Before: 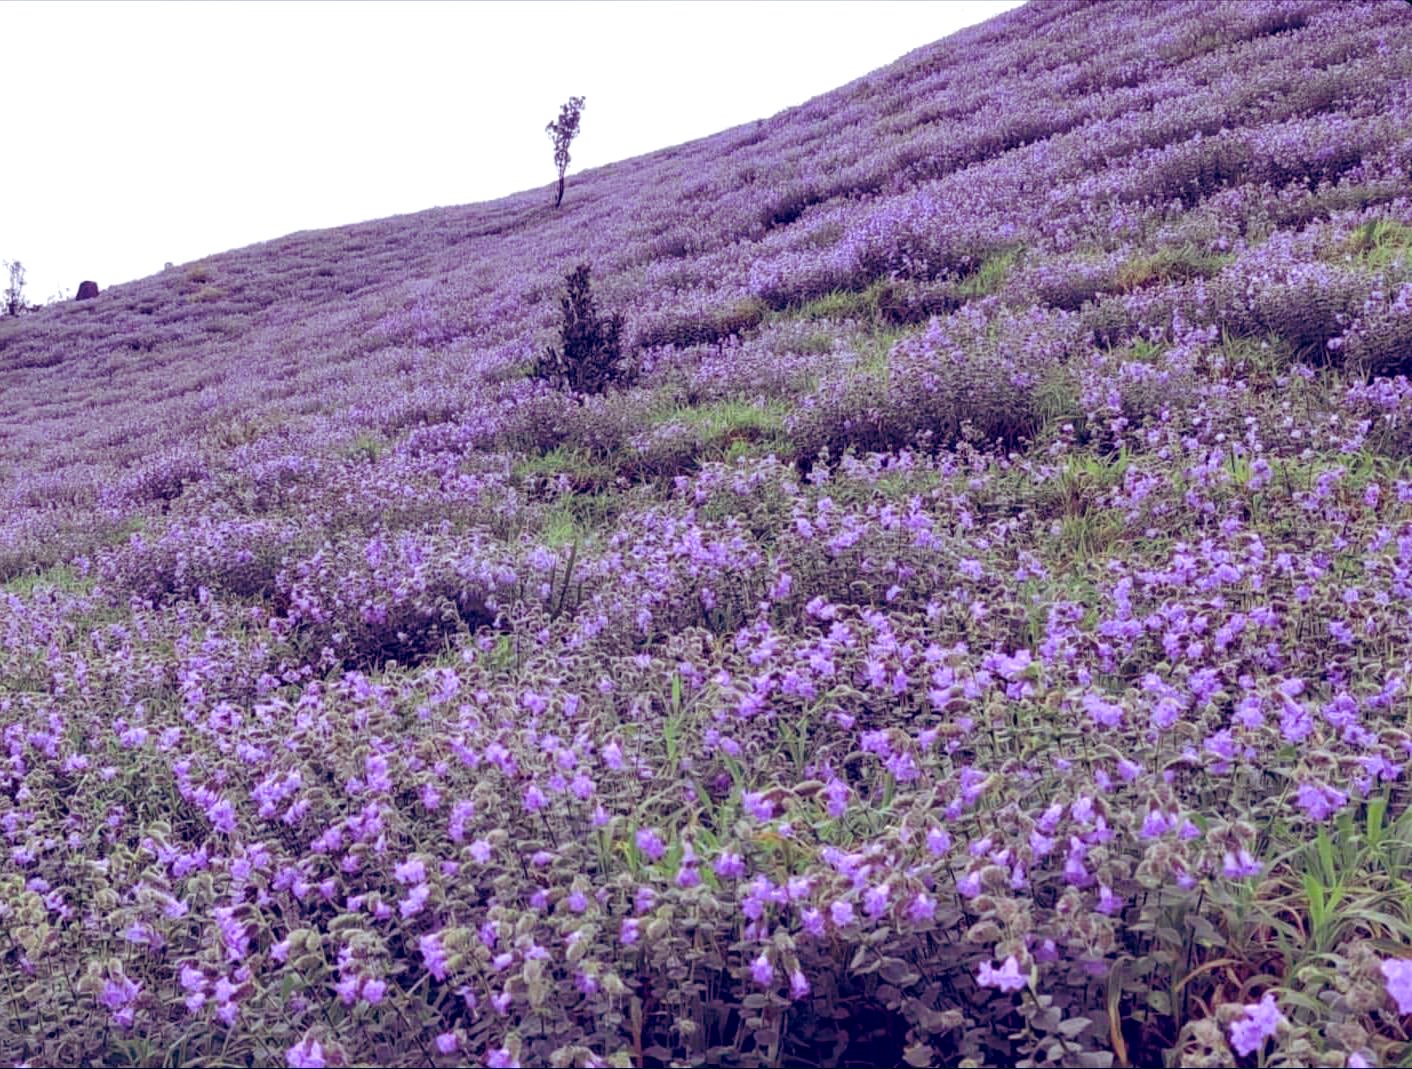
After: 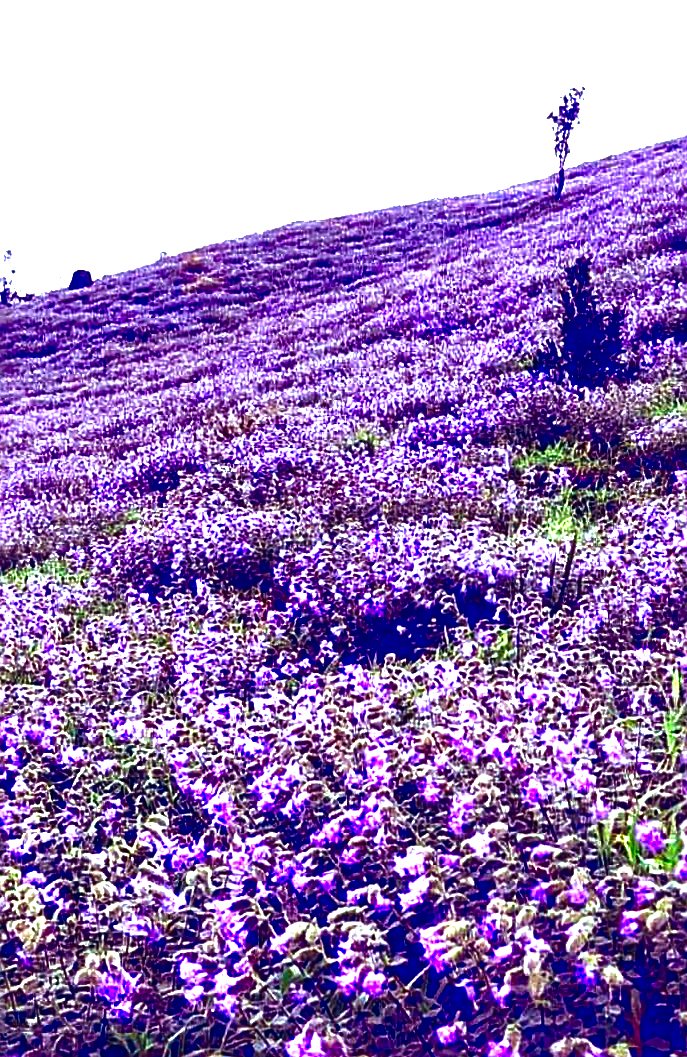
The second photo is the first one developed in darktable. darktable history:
crop and rotate: left 0%, top 0%, right 50.845%
exposure: black level correction 0, exposure 1.4 EV, compensate highlight preservation false
contrast brightness saturation: brightness -1, saturation 1
sharpen: on, module defaults
rotate and perspective: rotation 0.174°, lens shift (vertical) 0.013, lens shift (horizontal) 0.019, shear 0.001, automatic cropping original format, crop left 0.007, crop right 0.991, crop top 0.016, crop bottom 0.997
velvia: on, module defaults
local contrast: mode bilateral grid, contrast 70, coarseness 75, detail 180%, midtone range 0.2
color correction: highlights a* -8, highlights b* 3.1
